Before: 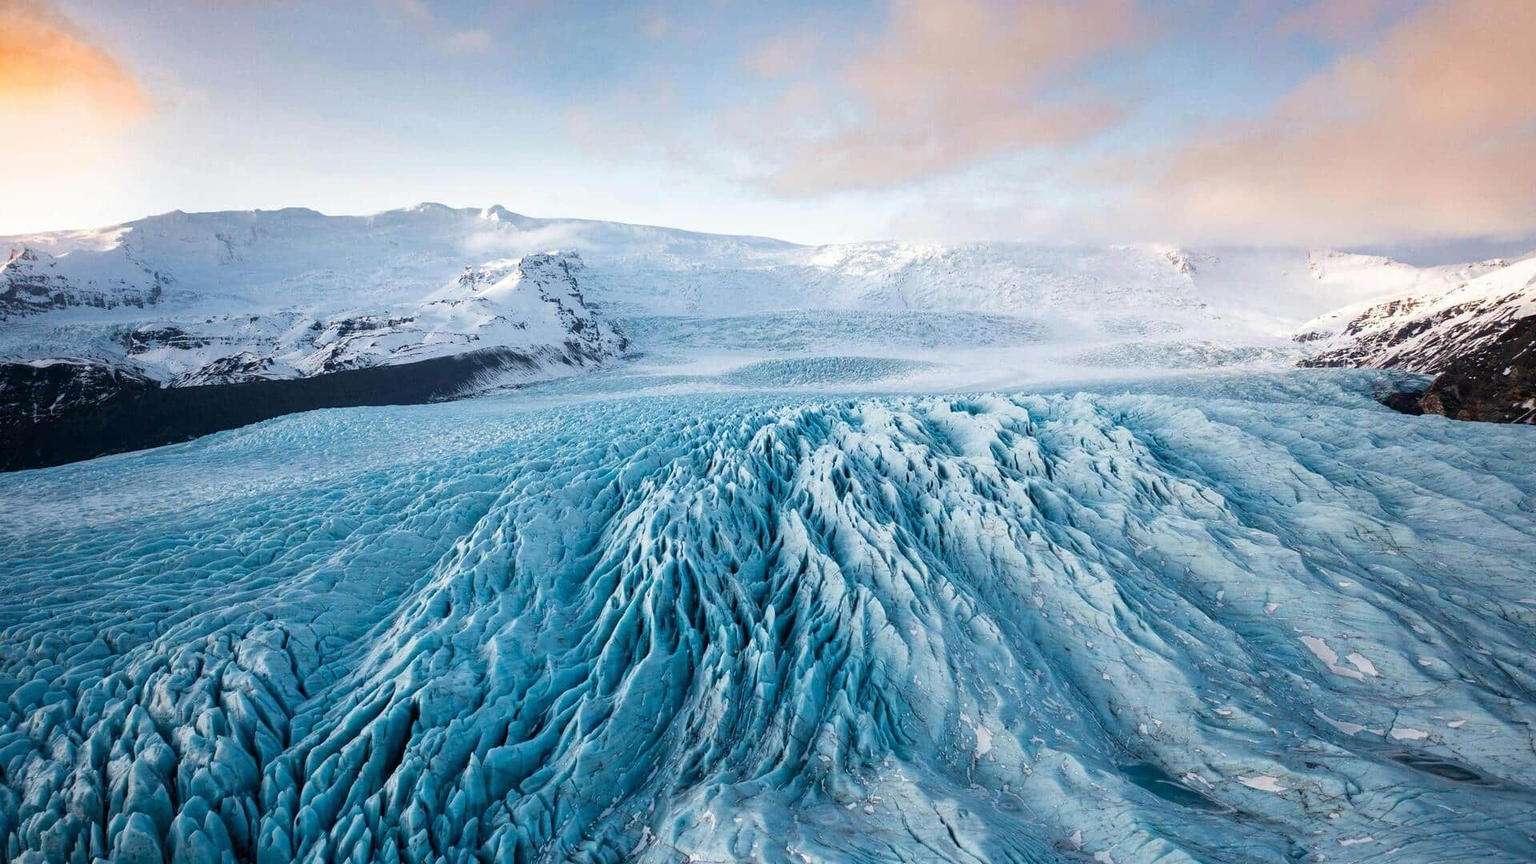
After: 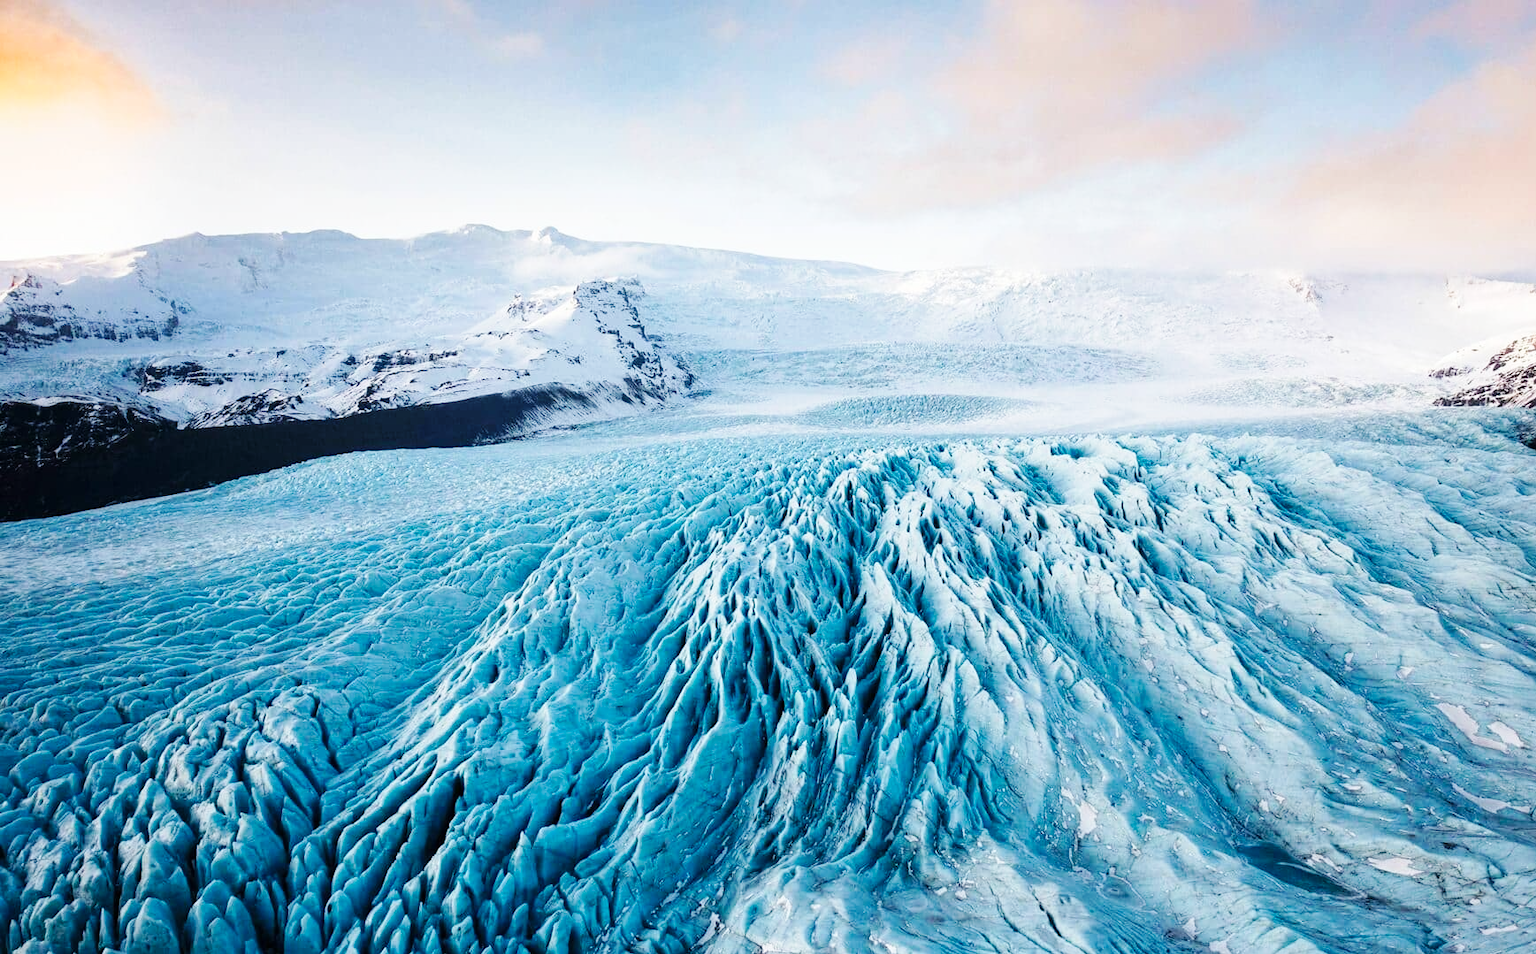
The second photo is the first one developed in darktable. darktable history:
crop: right 9.487%, bottom 0.05%
base curve: curves: ch0 [(0, 0) (0.032, 0.025) (0.121, 0.166) (0.206, 0.329) (0.605, 0.79) (1, 1)], preserve colors none
